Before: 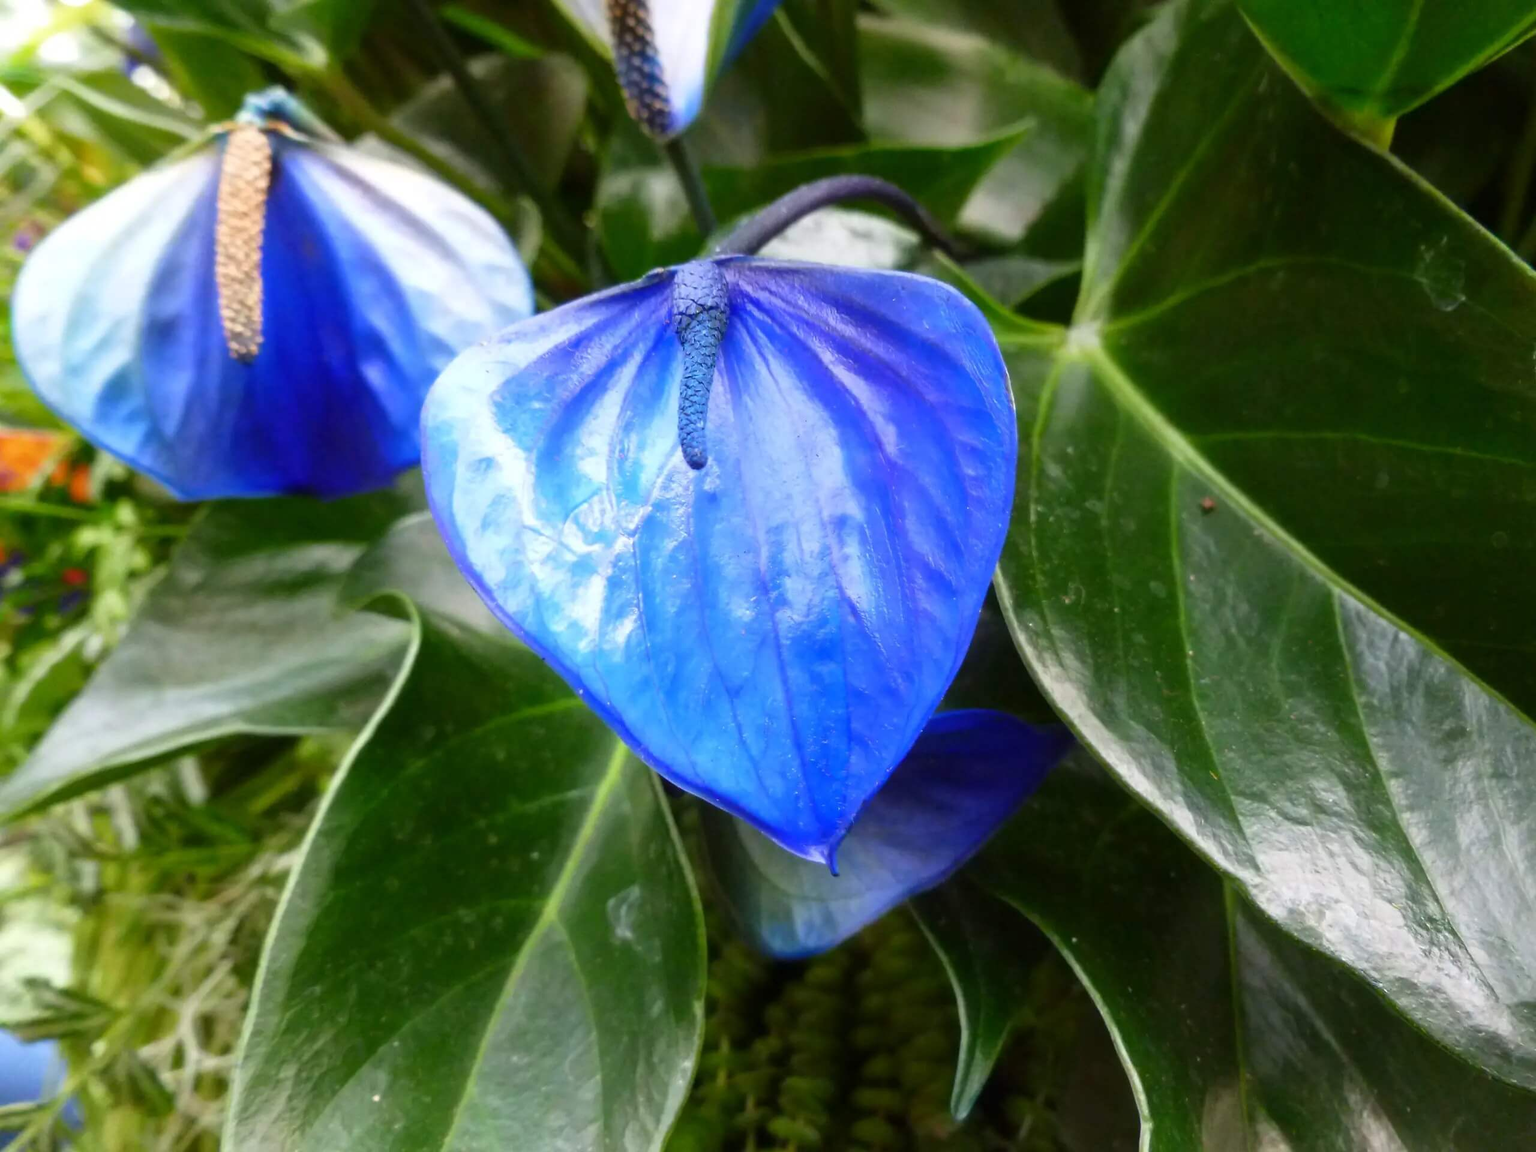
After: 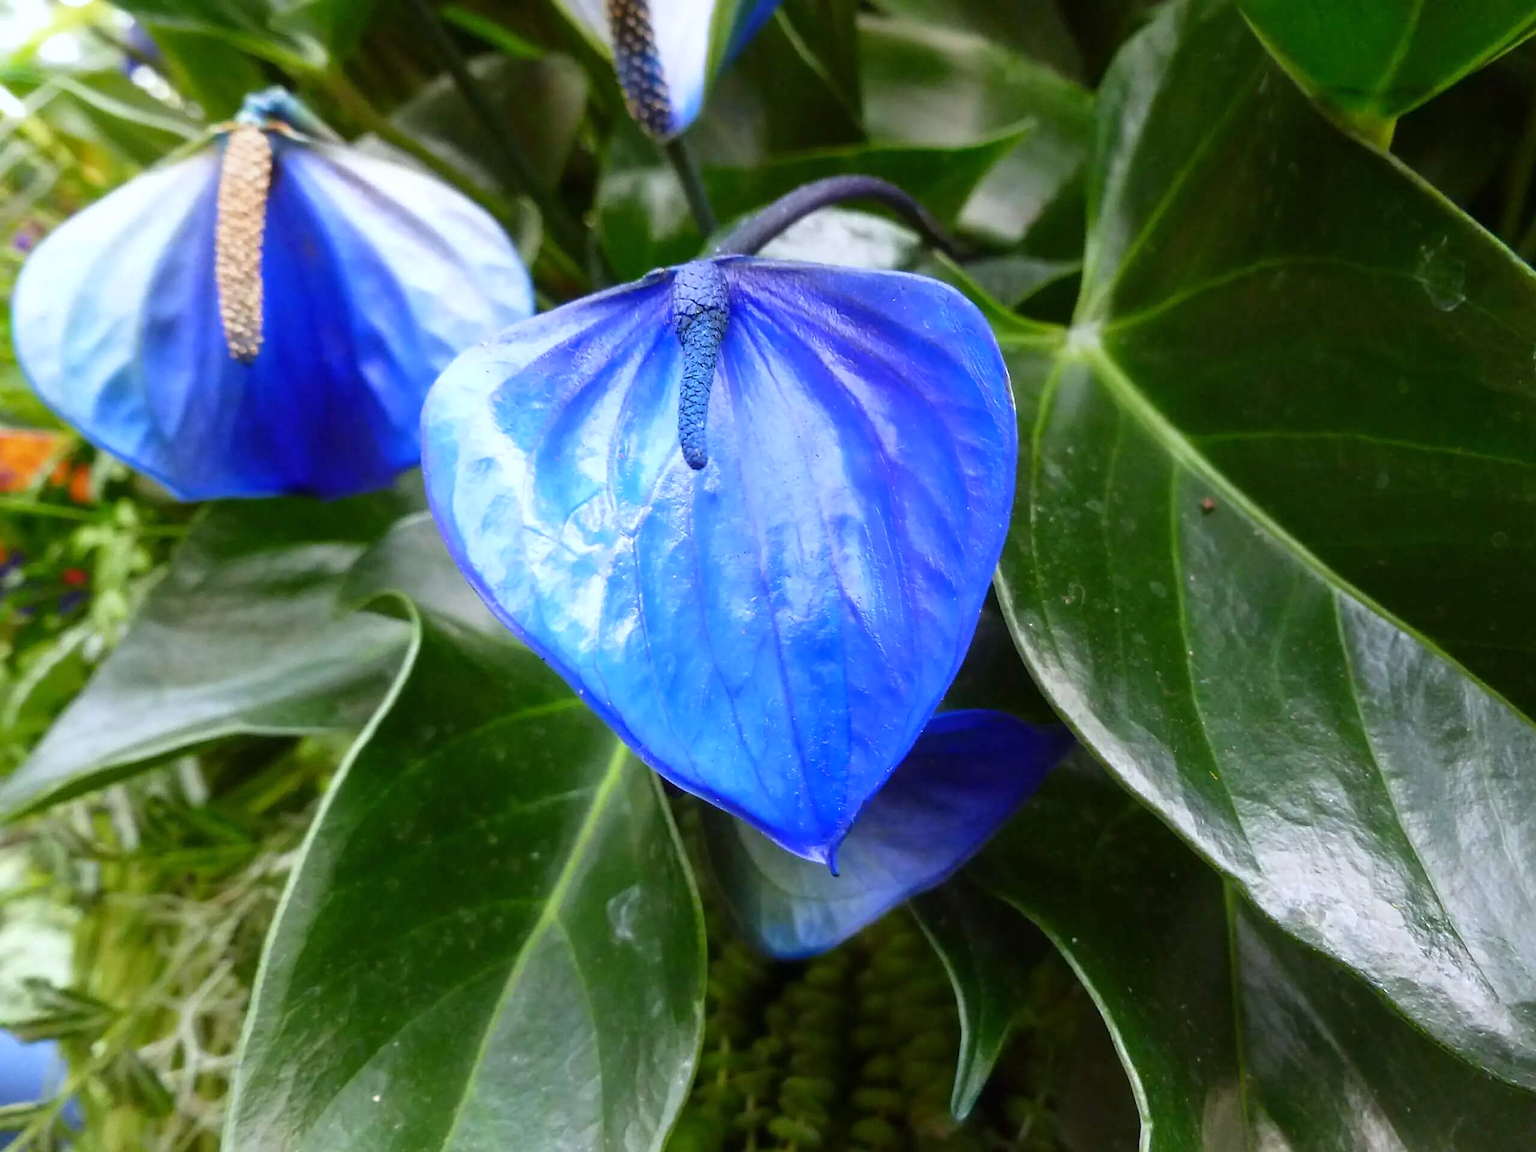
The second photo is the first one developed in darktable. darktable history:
sharpen: on, module defaults
white balance: red 0.967, blue 1.049
